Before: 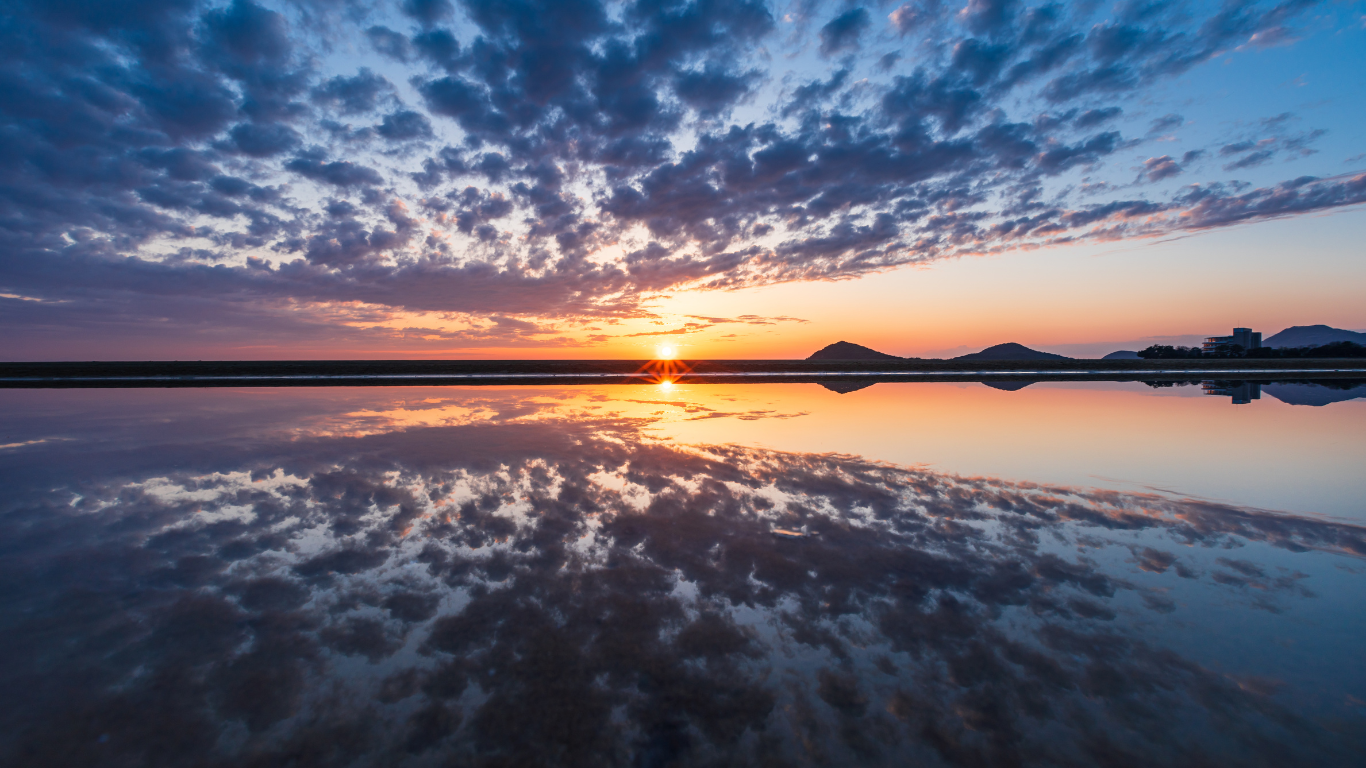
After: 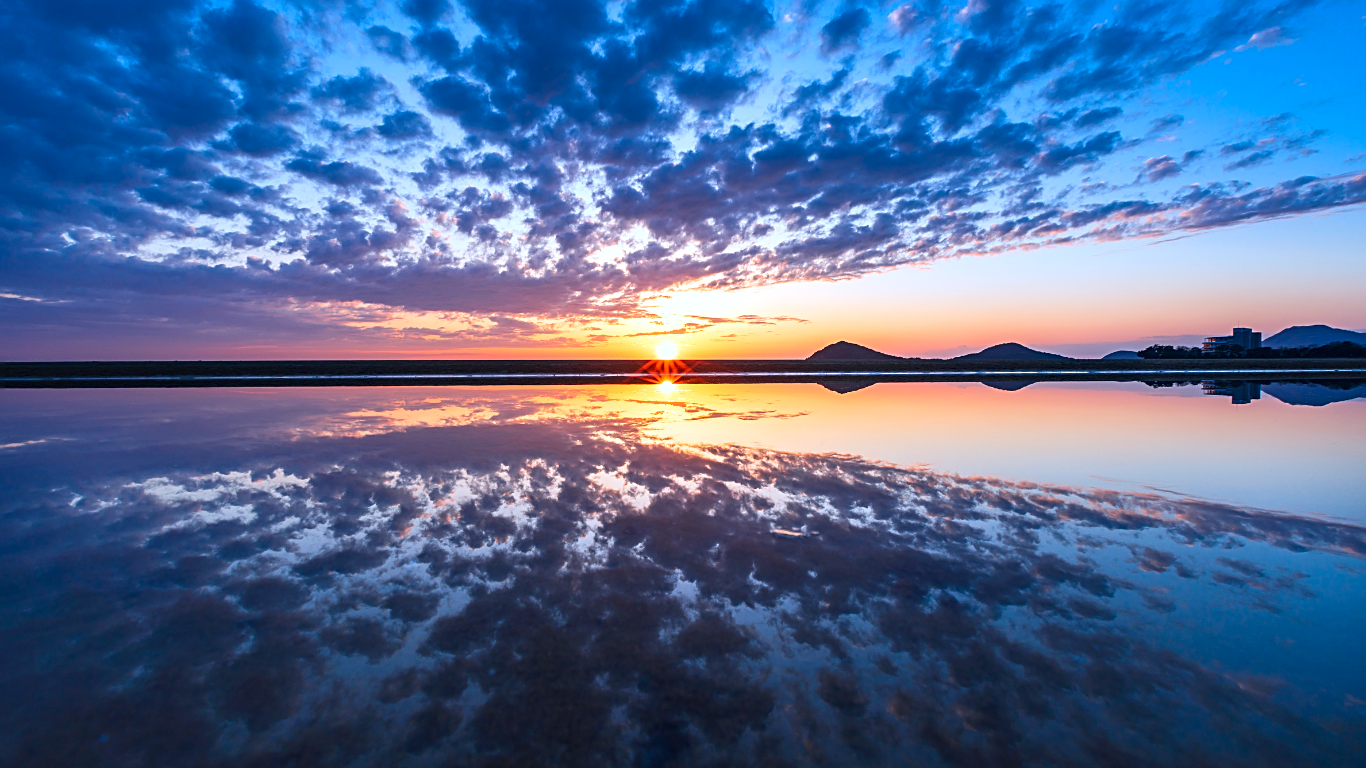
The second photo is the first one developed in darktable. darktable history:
color calibration: x 0.38, y 0.391, temperature 4086.74 K
exposure: exposure 0.236 EV, compensate highlight preservation false
sharpen: on, module defaults
contrast brightness saturation: contrast 0.08, saturation 0.2
